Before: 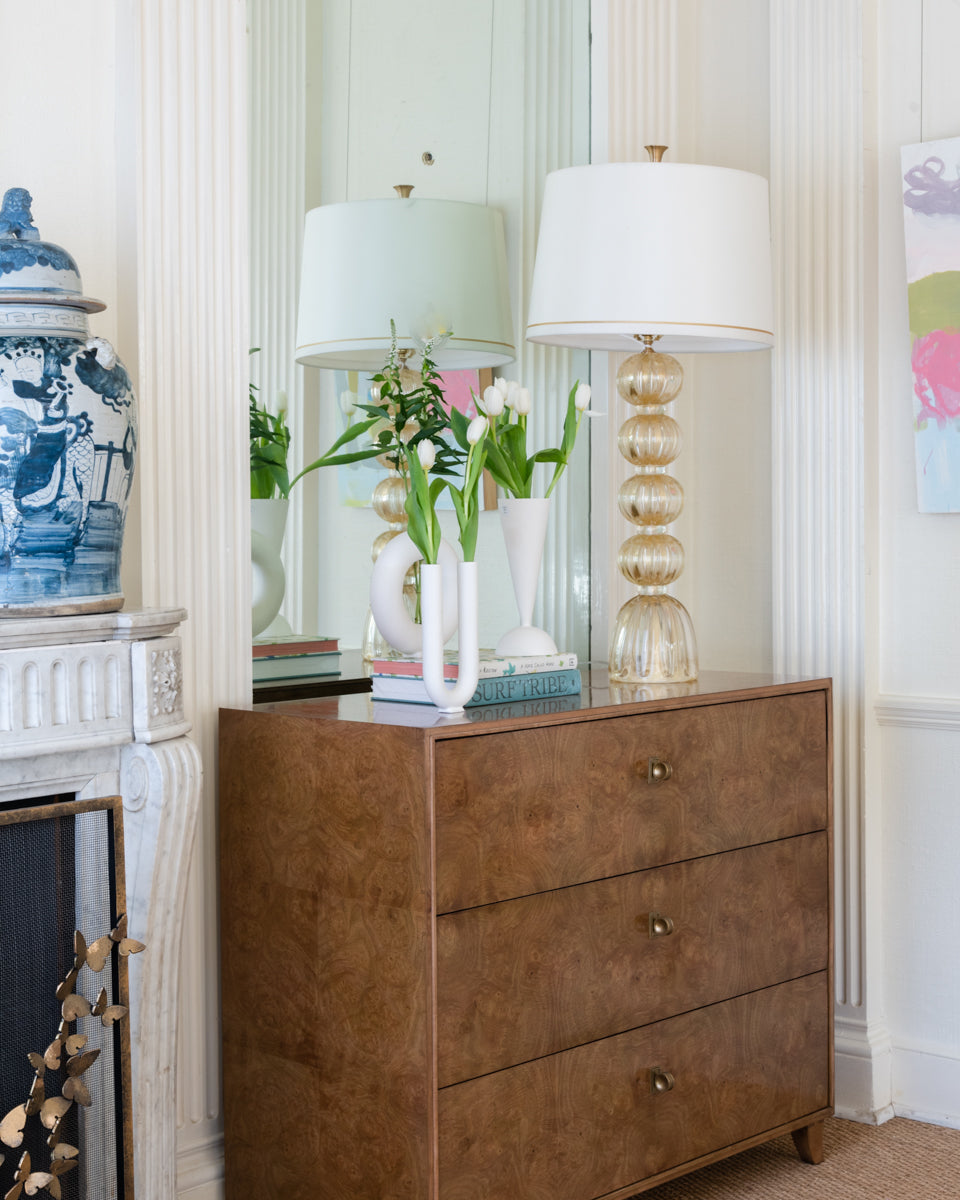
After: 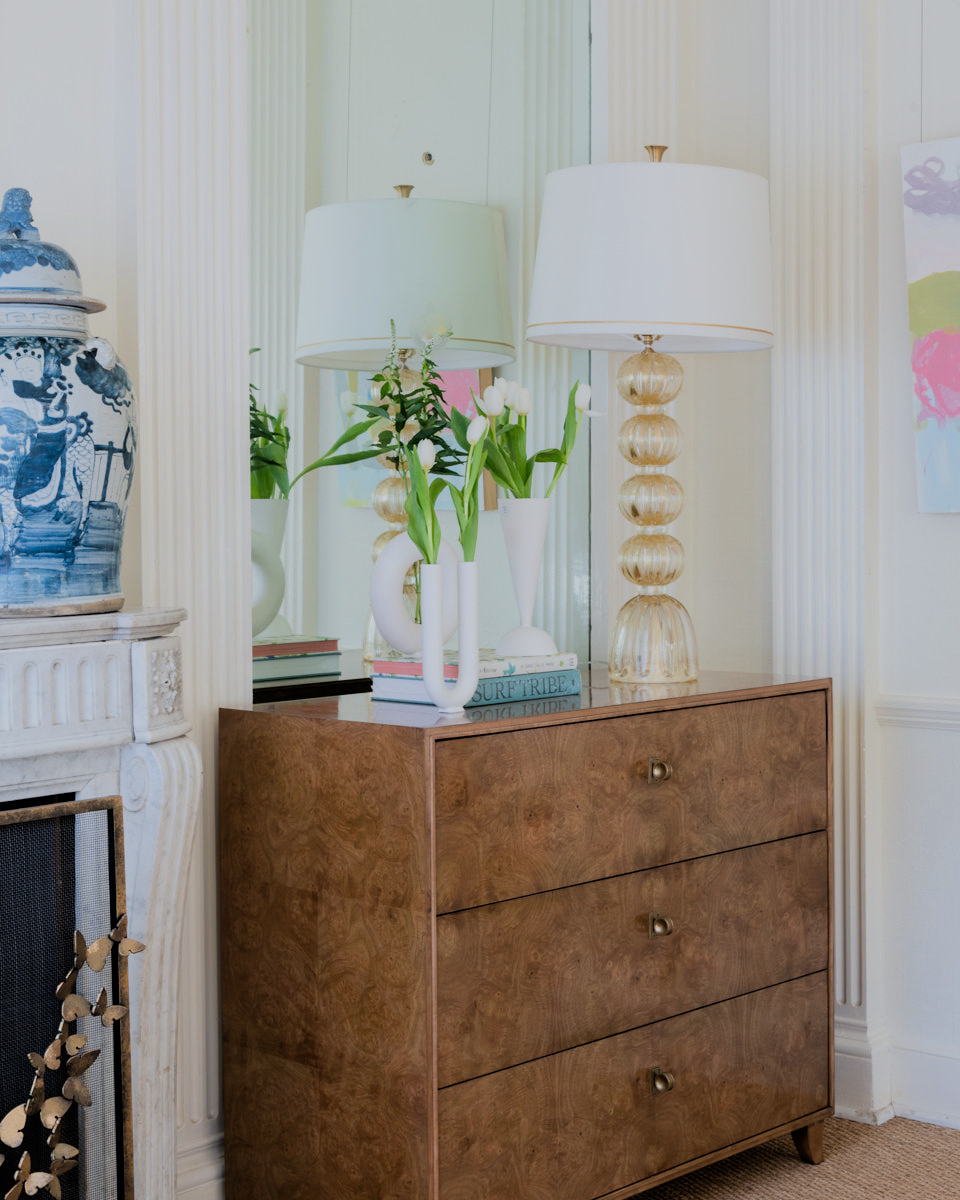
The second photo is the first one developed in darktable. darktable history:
white balance: red 0.988, blue 1.017
filmic rgb: black relative exposure -7.15 EV, white relative exposure 5.36 EV, hardness 3.02, color science v6 (2022)
